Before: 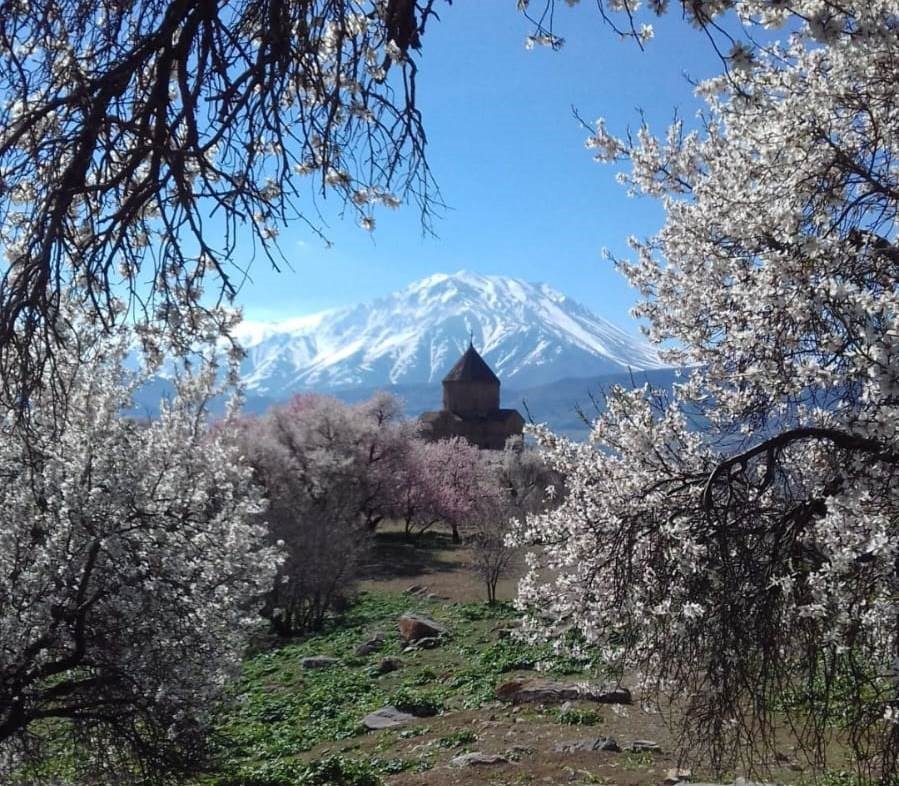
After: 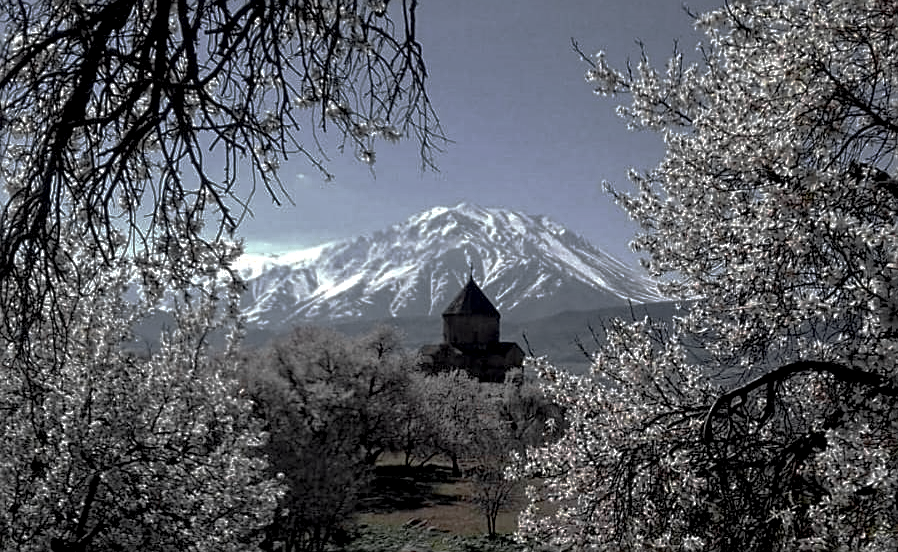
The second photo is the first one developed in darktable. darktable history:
exposure: black level correction 0.01, exposure 0.017 EV, compensate highlight preservation false
color zones: curves: ch0 [(0.004, 0.388) (0.125, 0.392) (0.25, 0.404) (0.375, 0.5) (0.5, 0.5) (0.625, 0.5) (0.75, 0.5) (0.875, 0.5)]; ch1 [(0, 0.5) (0.125, 0.5) (0.25, 0.5) (0.375, 0.124) (0.524, 0.124) (0.645, 0.128) (0.789, 0.132) (0.914, 0.096) (0.998, 0.068)]
haze removal: compatibility mode true, adaptive false
base curve: curves: ch0 [(0, 0) (0.826, 0.587) (1, 1)], preserve colors none
sharpen: on, module defaults
crop and rotate: top 8.619%, bottom 21.096%
local contrast: on, module defaults
